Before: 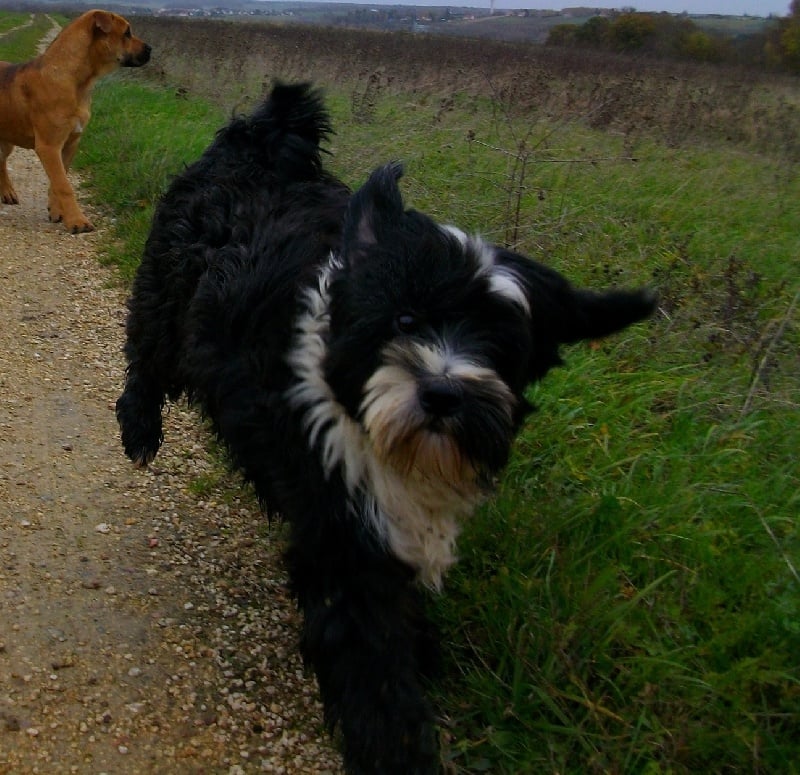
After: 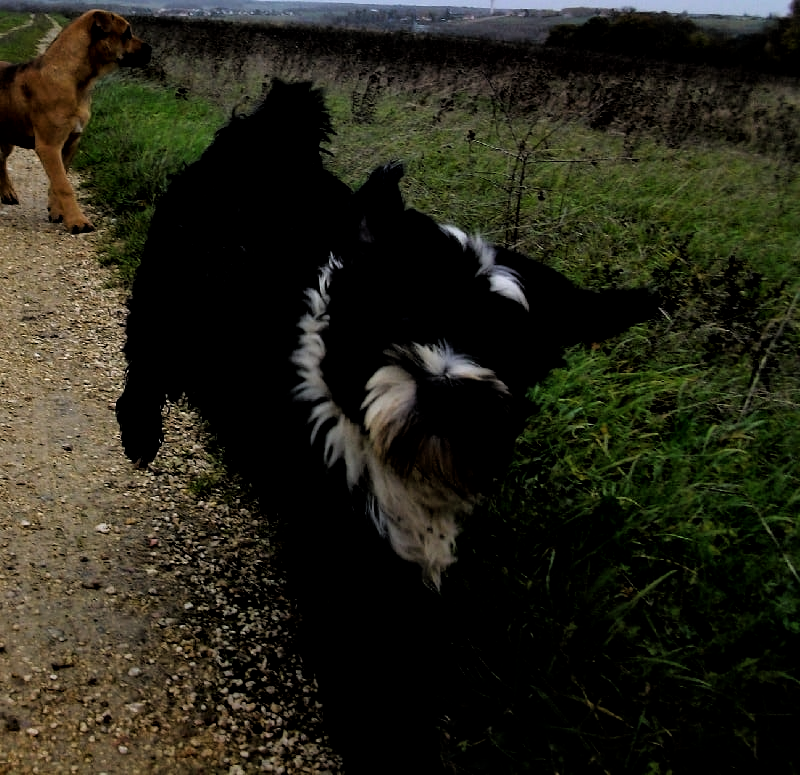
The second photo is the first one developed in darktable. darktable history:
filmic rgb: black relative exposure -3.51 EV, white relative exposure 2.25 EV, threshold 2.95 EV, hardness 3.41, enable highlight reconstruction true
local contrast: mode bilateral grid, contrast 21, coarseness 51, detail 120%, midtone range 0.2
